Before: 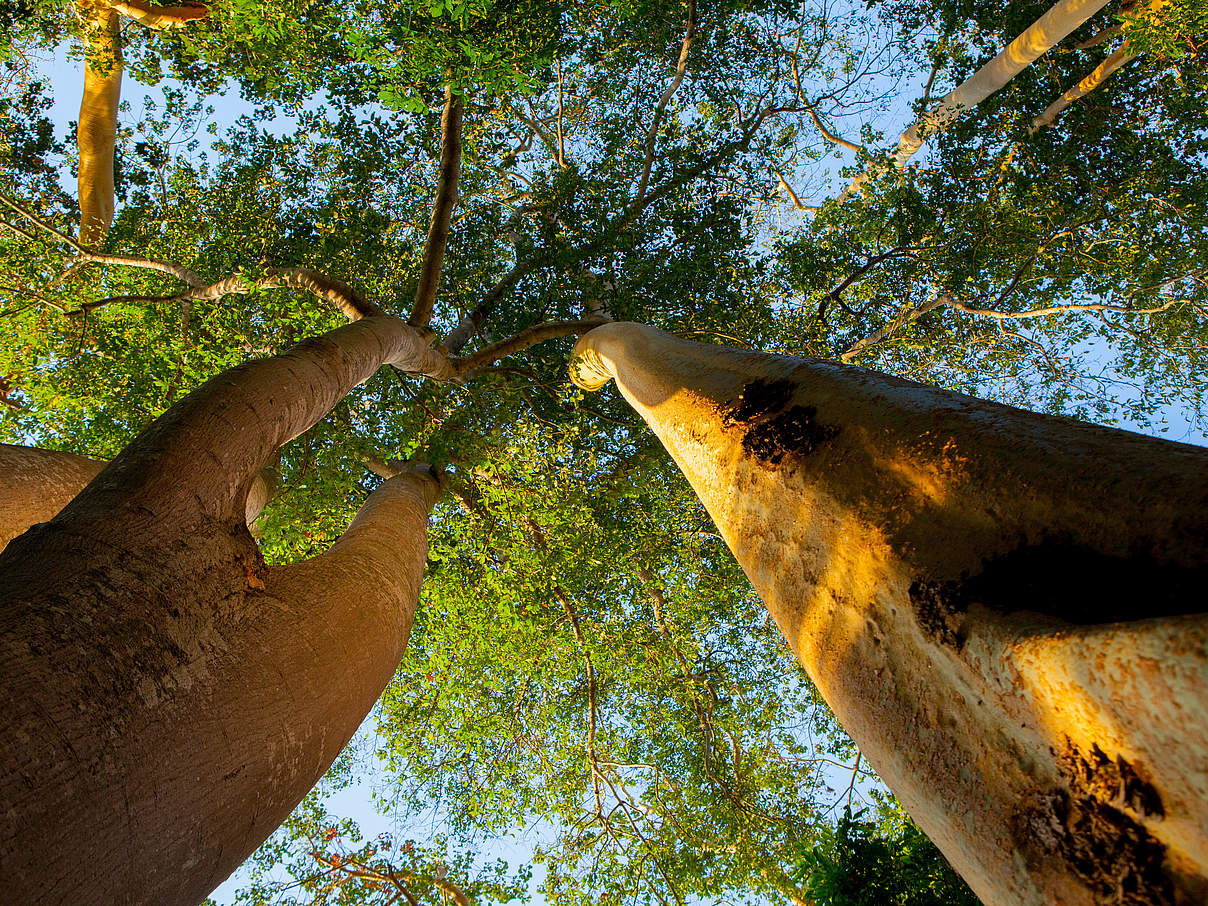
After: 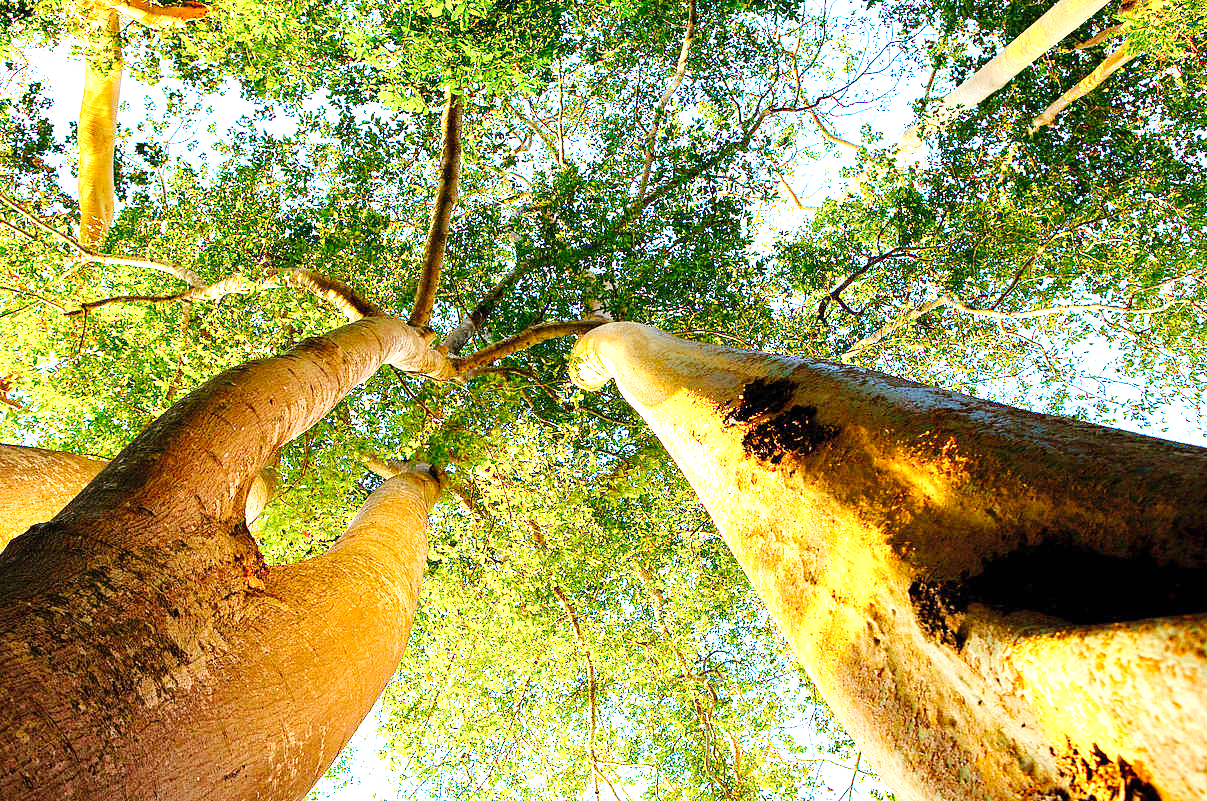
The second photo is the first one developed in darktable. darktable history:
crop and rotate: top 0%, bottom 11.489%
exposure: exposure 1.988 EV, compensate highlight preservation false
base curve: curves: ch0 [(0, 0) (0.036, 0.025) (0.121, 0.166) (0.206, 0.329) (0.605, 0.79) (1, 1)], preserve colors none
